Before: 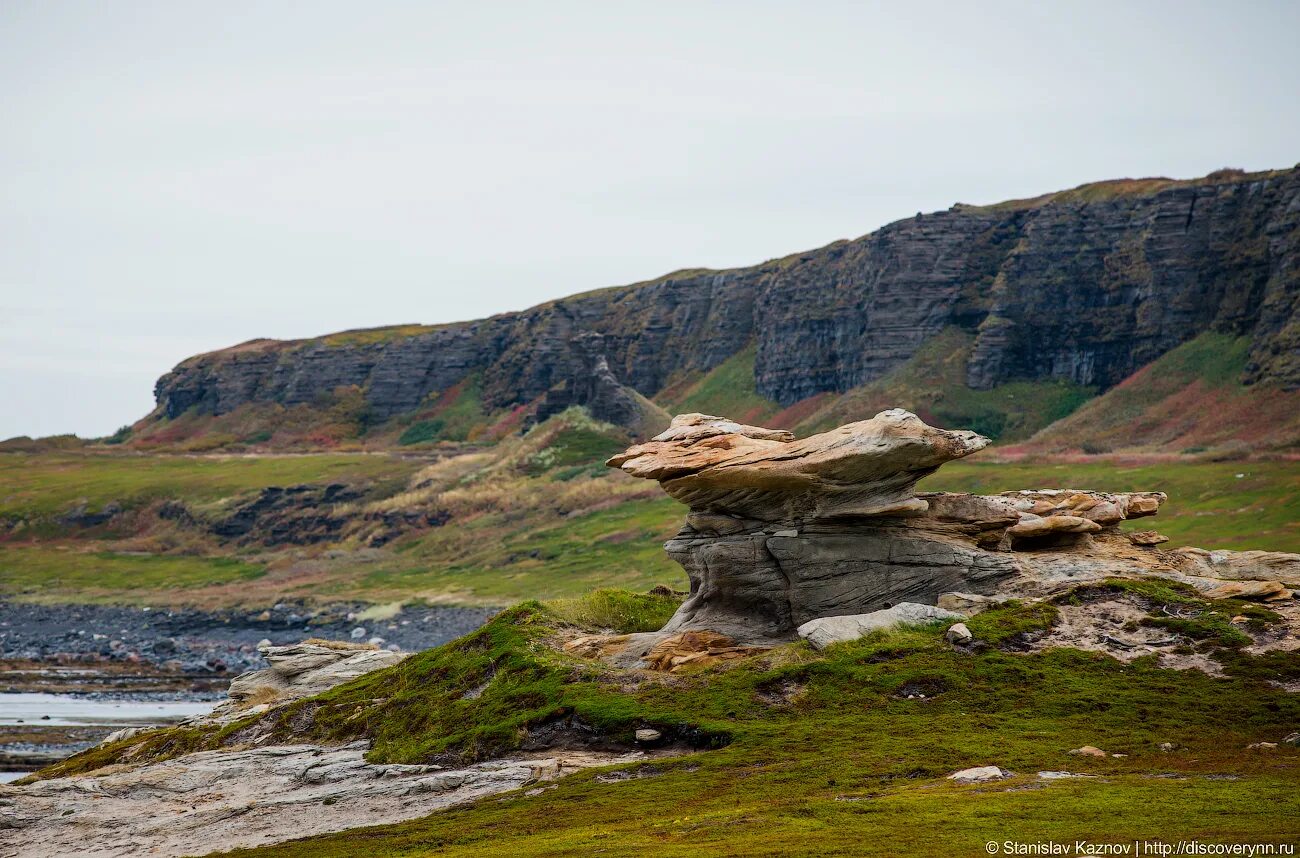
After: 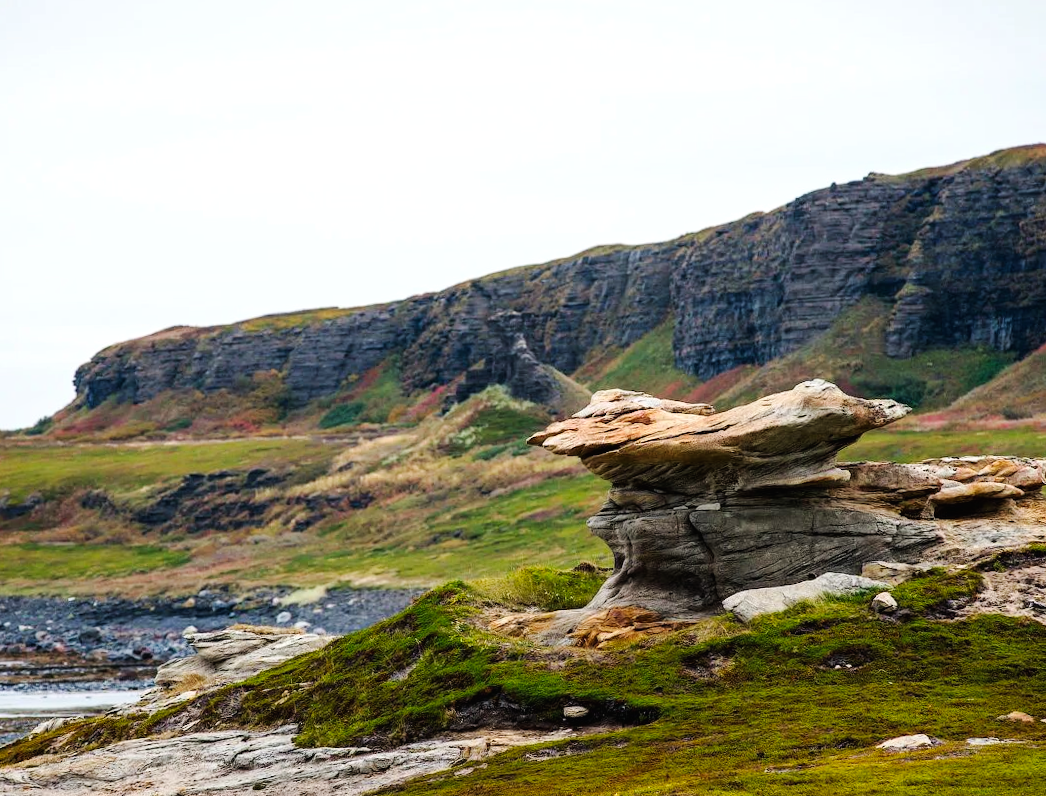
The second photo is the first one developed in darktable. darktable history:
tone curve: curves: ch0 [(0, 0.01) (0.037, 0.032) (0.131, 0.108) (0.275, 0.258) (0.483, 0.512) (0.61, 0.661) (0.696, 0.742) (0.792, 0.834) (0.911, 0.936) (0.997, 0.995)]; ch1 [(0, 0) (0.308, 0.29) (0.425, 0.411) (0.503, 0.502) (0.551, 0.563) (0.683, 0.706) (0.746, 0.77) (1, 1)]; ch2 [(0, 0) (0.246, 0.233) (0.36, 0.352) (0.415, 0.415) (0.485, 0.487) (0.502, 0.502) (0.525, 0.523) (0.545, 0.552) (0.587, 0.6) (0.636, 0.652) (0.711, 0.729) (0.845, 0.855) (0.998, 0.977)], preserve colors none
crop and rotate: angle 1.48°, left 4.482%, top 0.9%, right 11.889%, bottom 2.703%
tone equalizer: -8 EV -0.404 EV, -7 EV -0.401 EV, -6 EV -0.357 EV, -5 EV -0.189 EV, -3 EV 0.23 EV, -2 EV 0.306 EV, -1 EV 0.382 EV, +0 EV 0.392 EV
